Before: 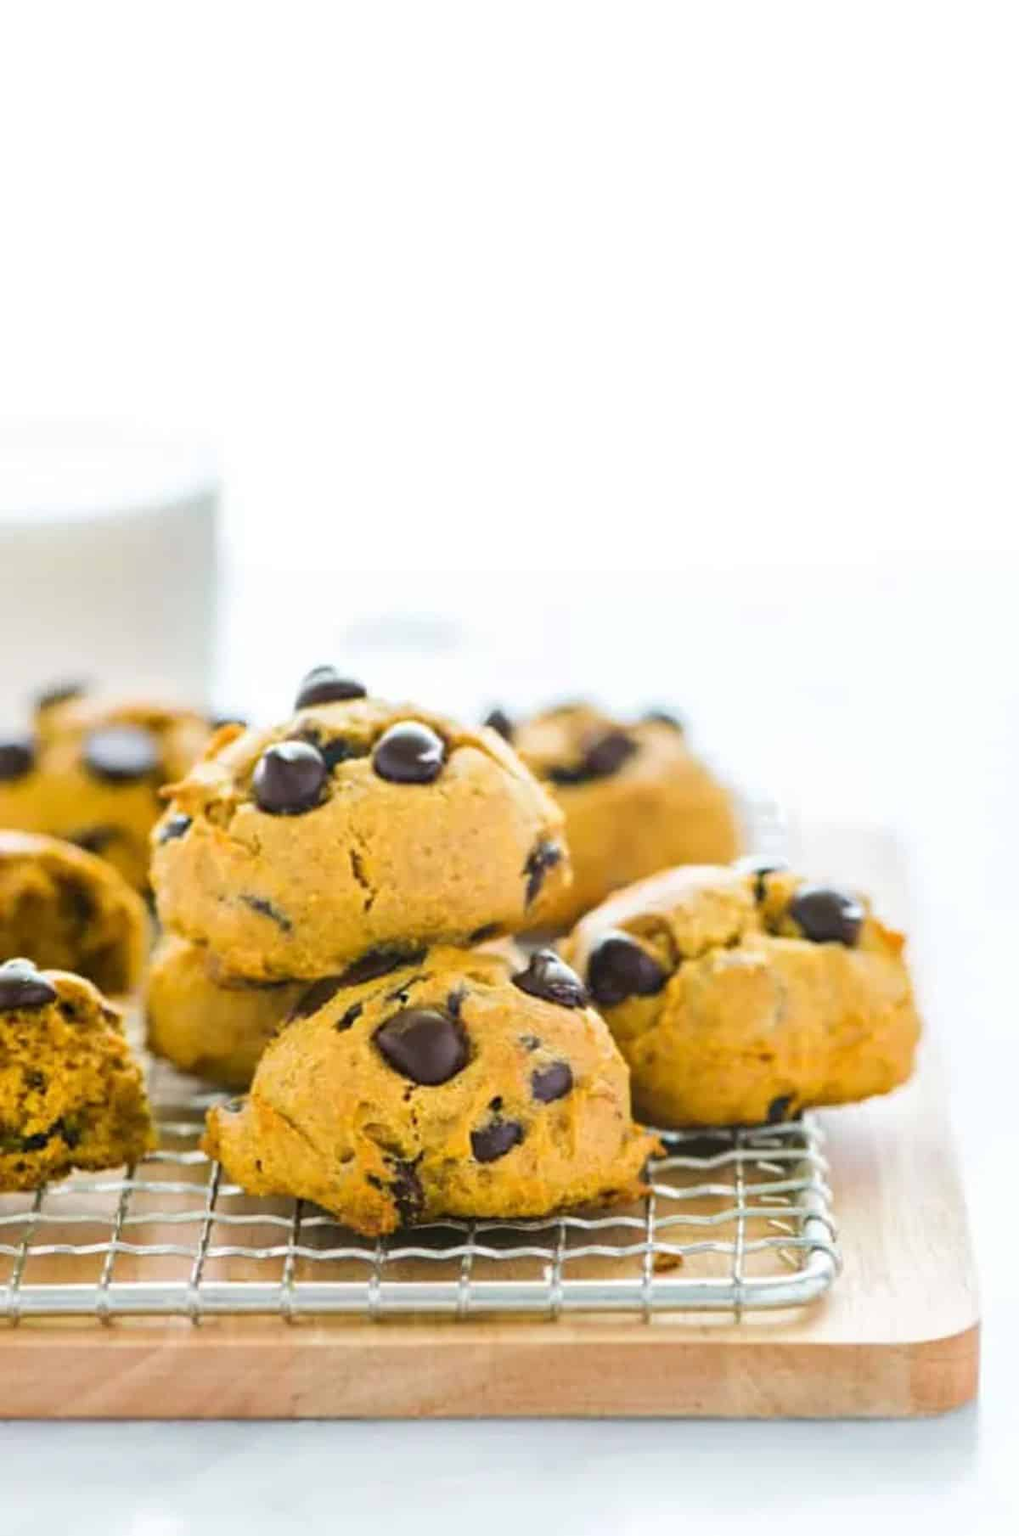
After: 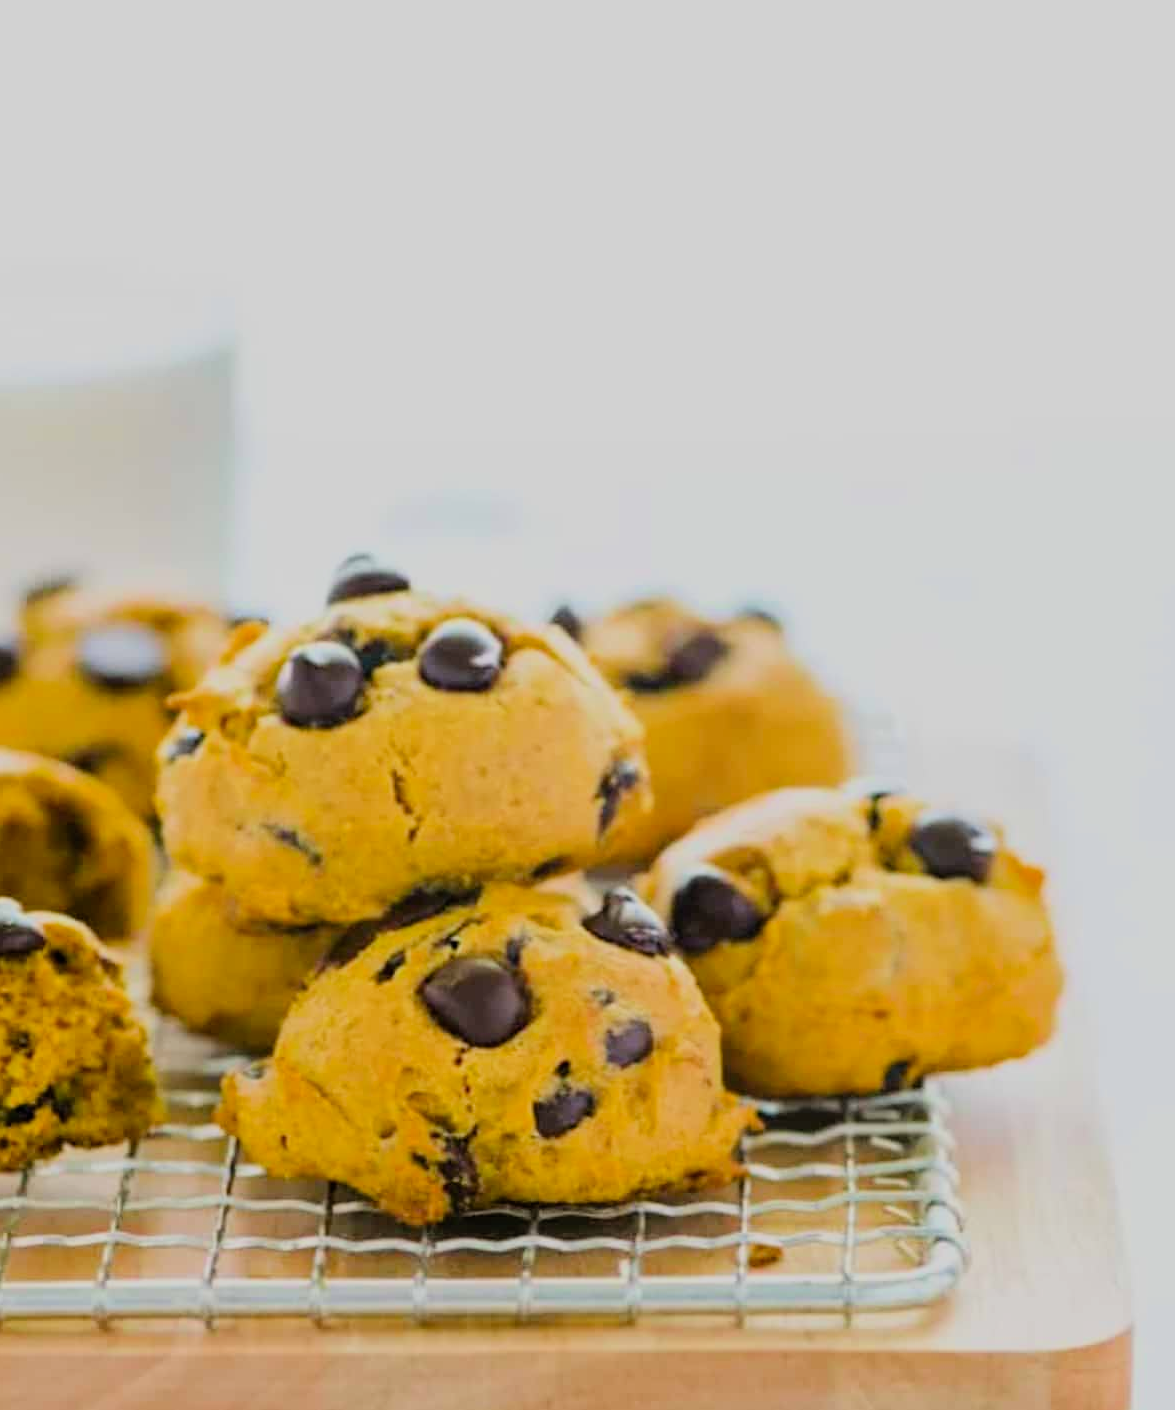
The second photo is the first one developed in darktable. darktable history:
crop and rotate: left 1.814%, top 12.818%, right 0.25%, bottom 9.225%
filmic rgb: black relative exposure -7.48 EV, white relative exposure 4.83 EV, hardness 3.4, color science v6 (2022)
color balance rgb: perceptual saturation grading › global saturation 10%, global vibrance 10%
